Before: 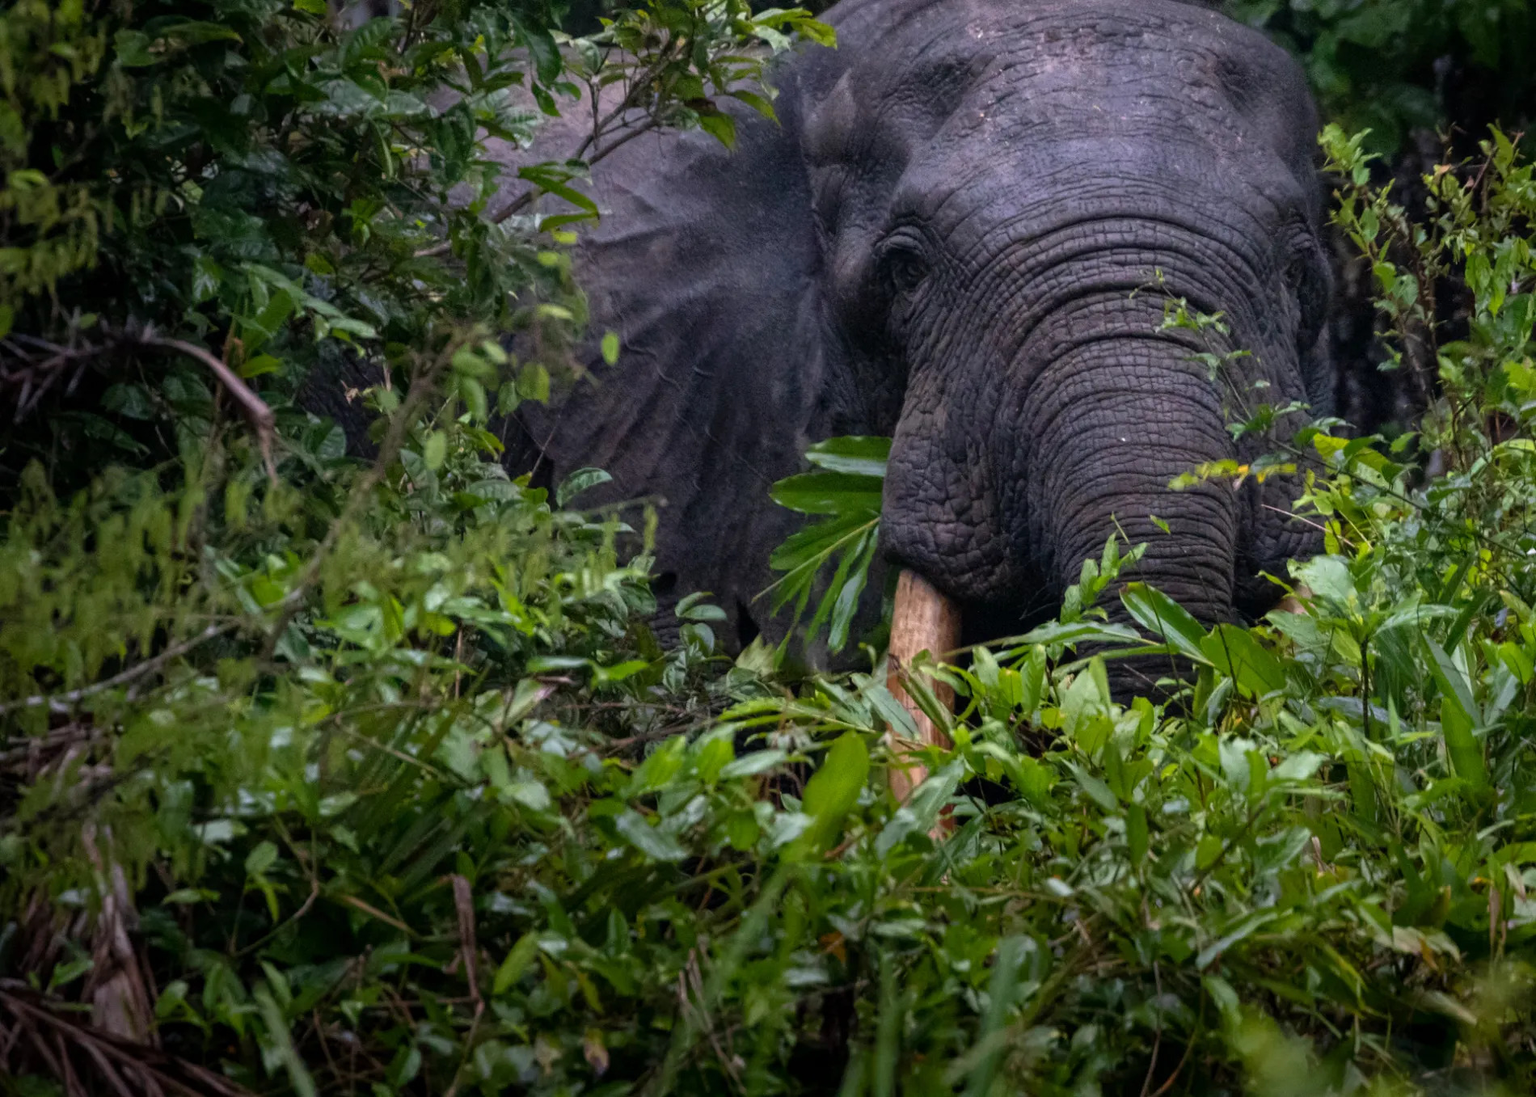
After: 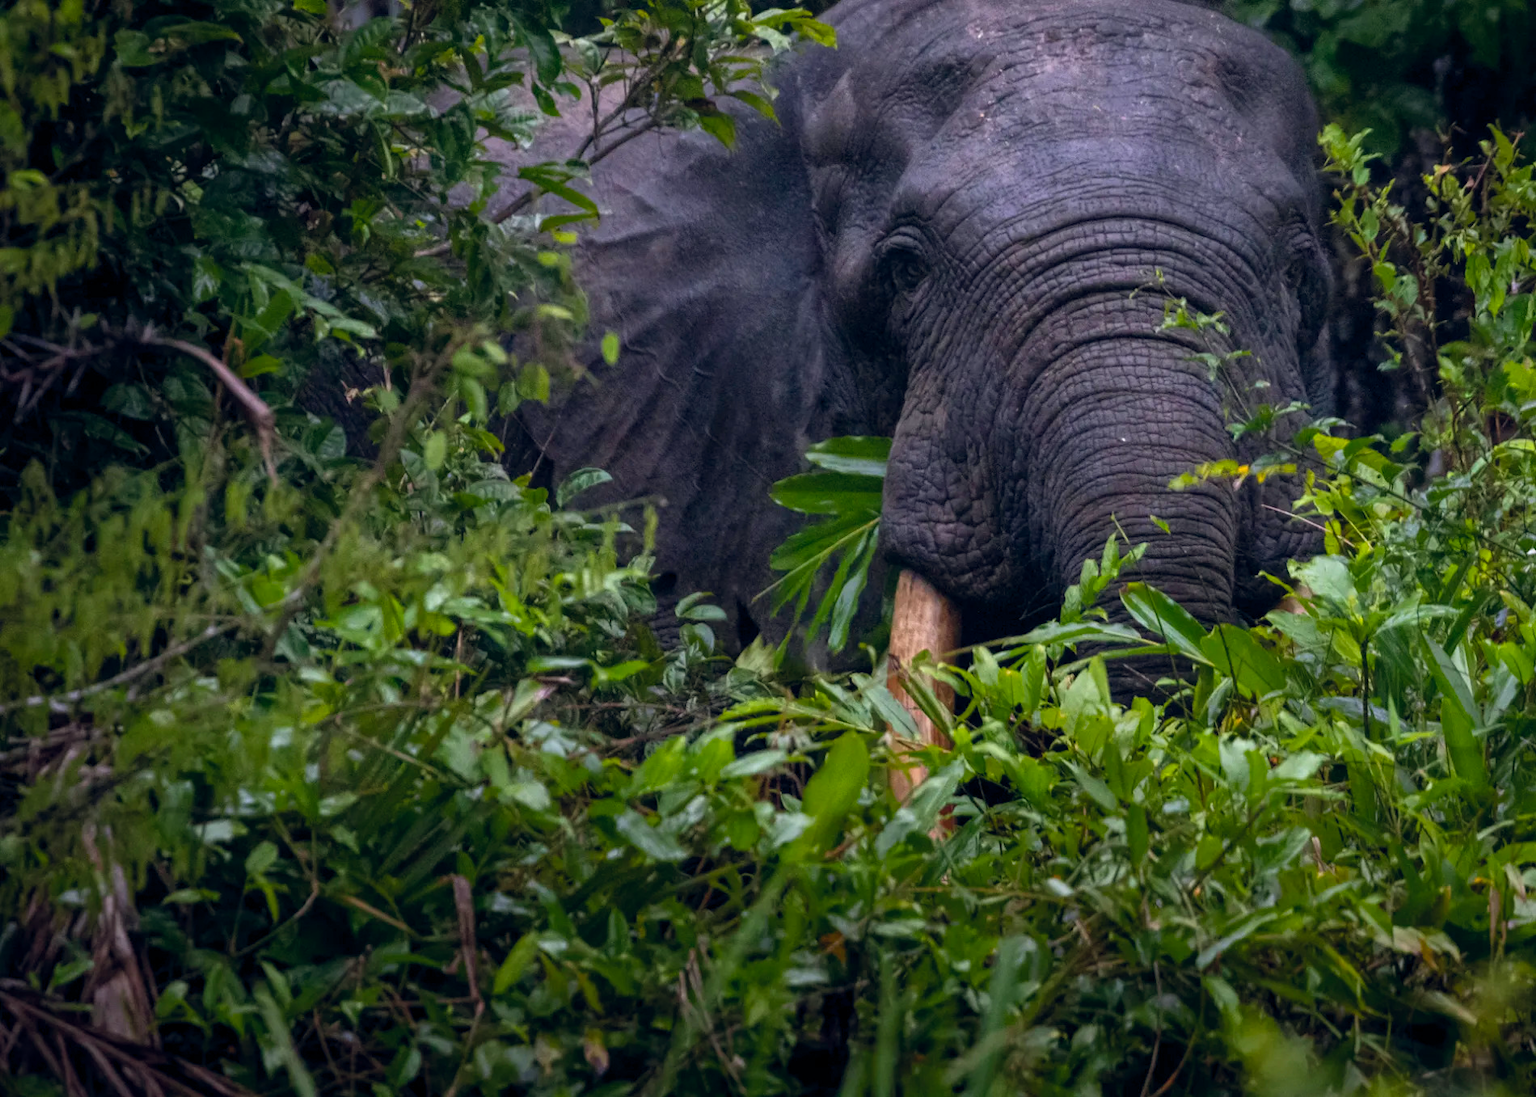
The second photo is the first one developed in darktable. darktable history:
color balance rgb: global offset › chroma 0.062%, global offset › hue 253.6°, perceptual saturation grading › global saturation 18.042%
